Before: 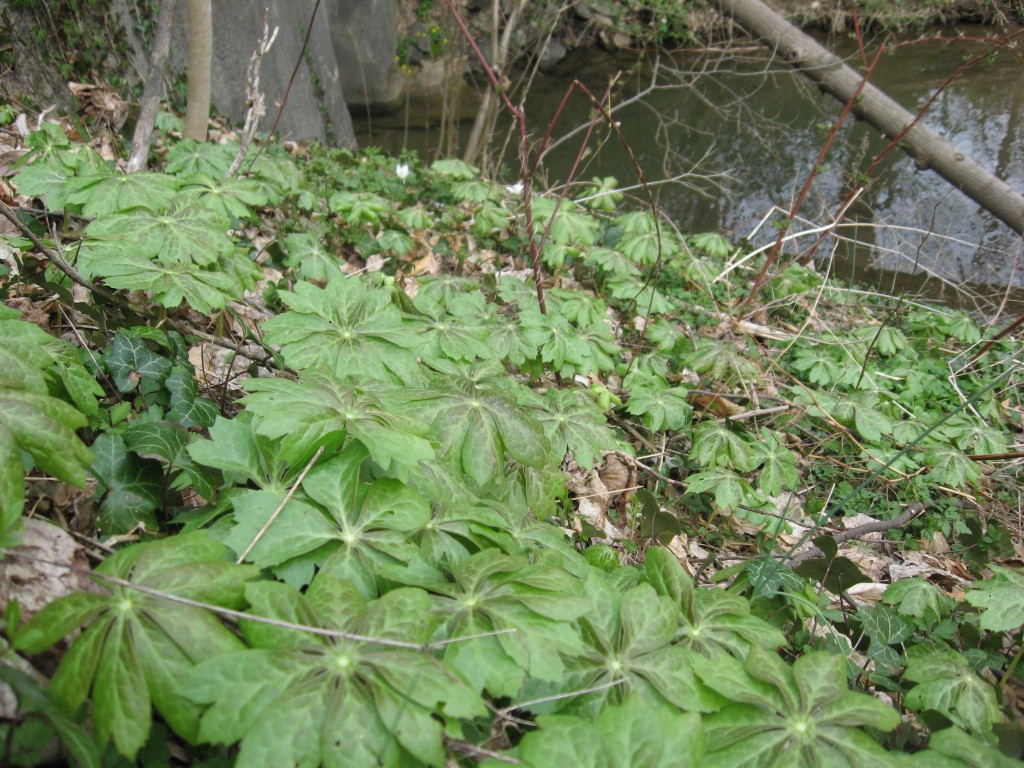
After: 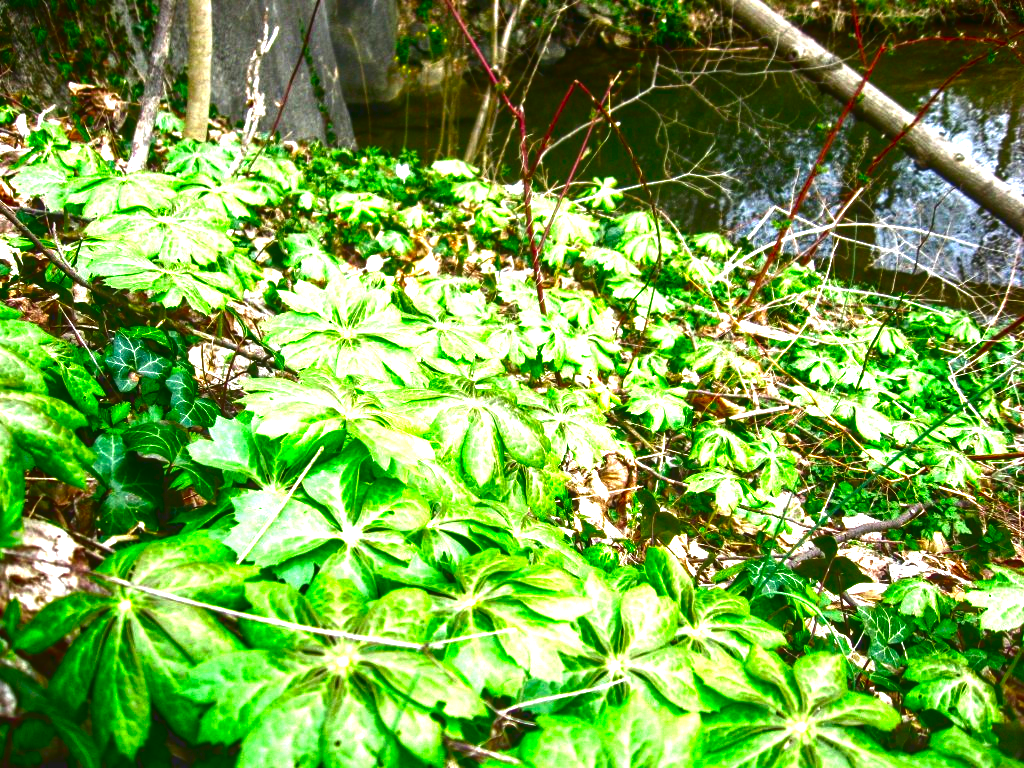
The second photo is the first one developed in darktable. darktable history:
local contrast: detail 110%
exposure: black level correction 0, exposure 1.625 EV, compensate exposure bias true, compensate highlight preservation false
contrast brightness saturation: brightness -1, saturation 1
